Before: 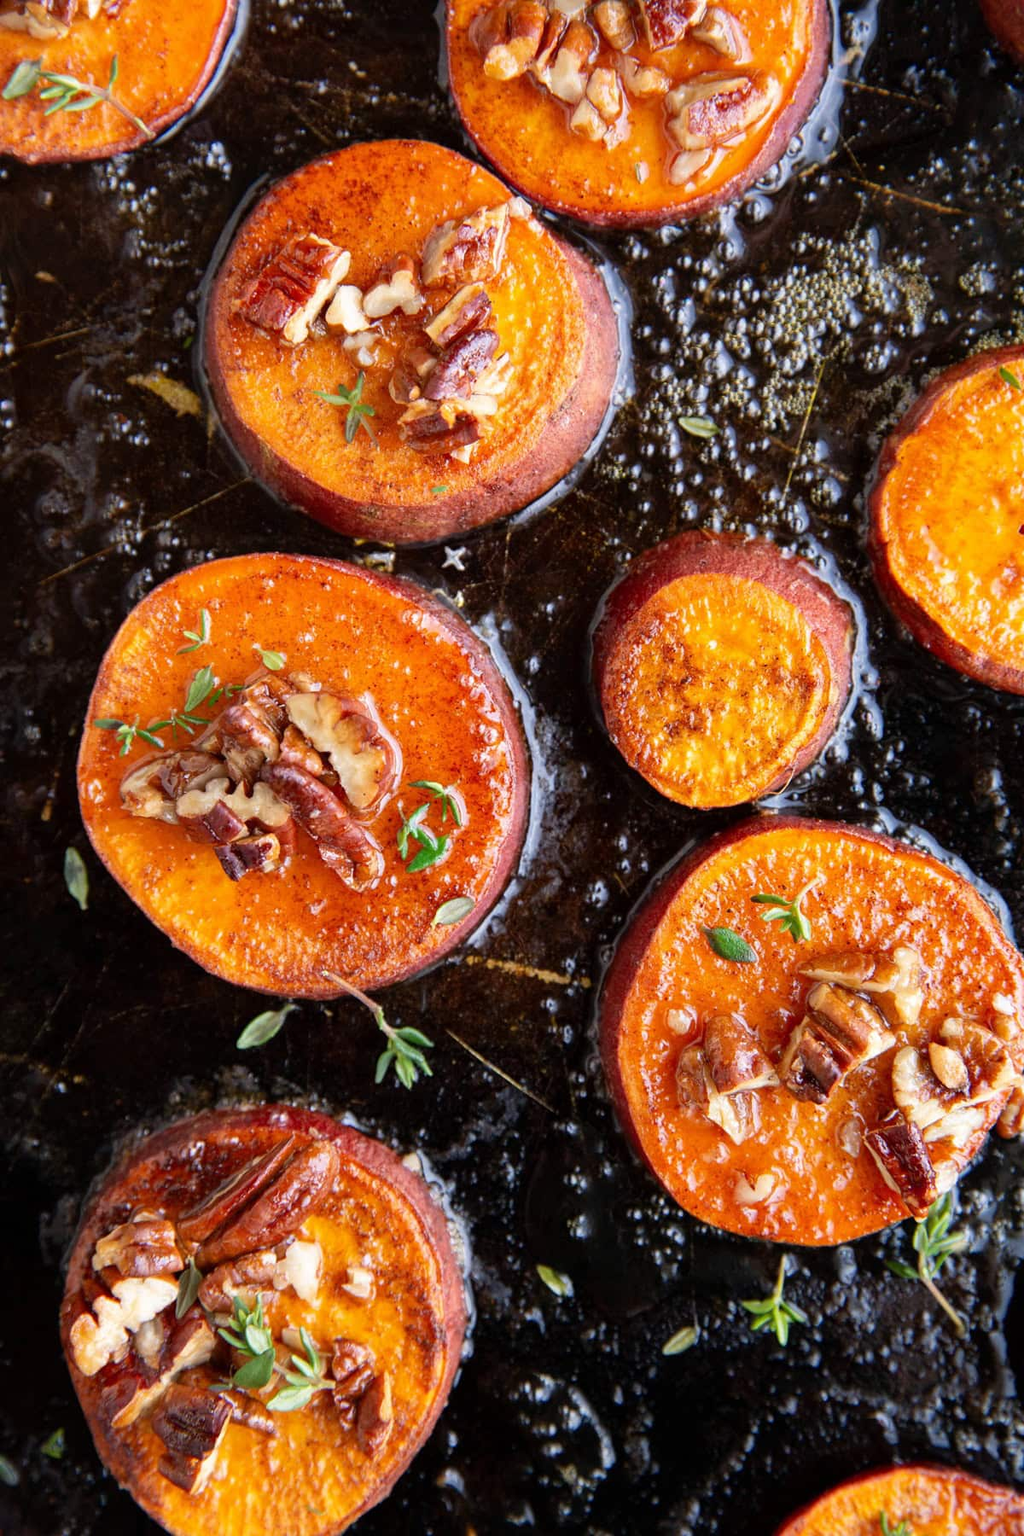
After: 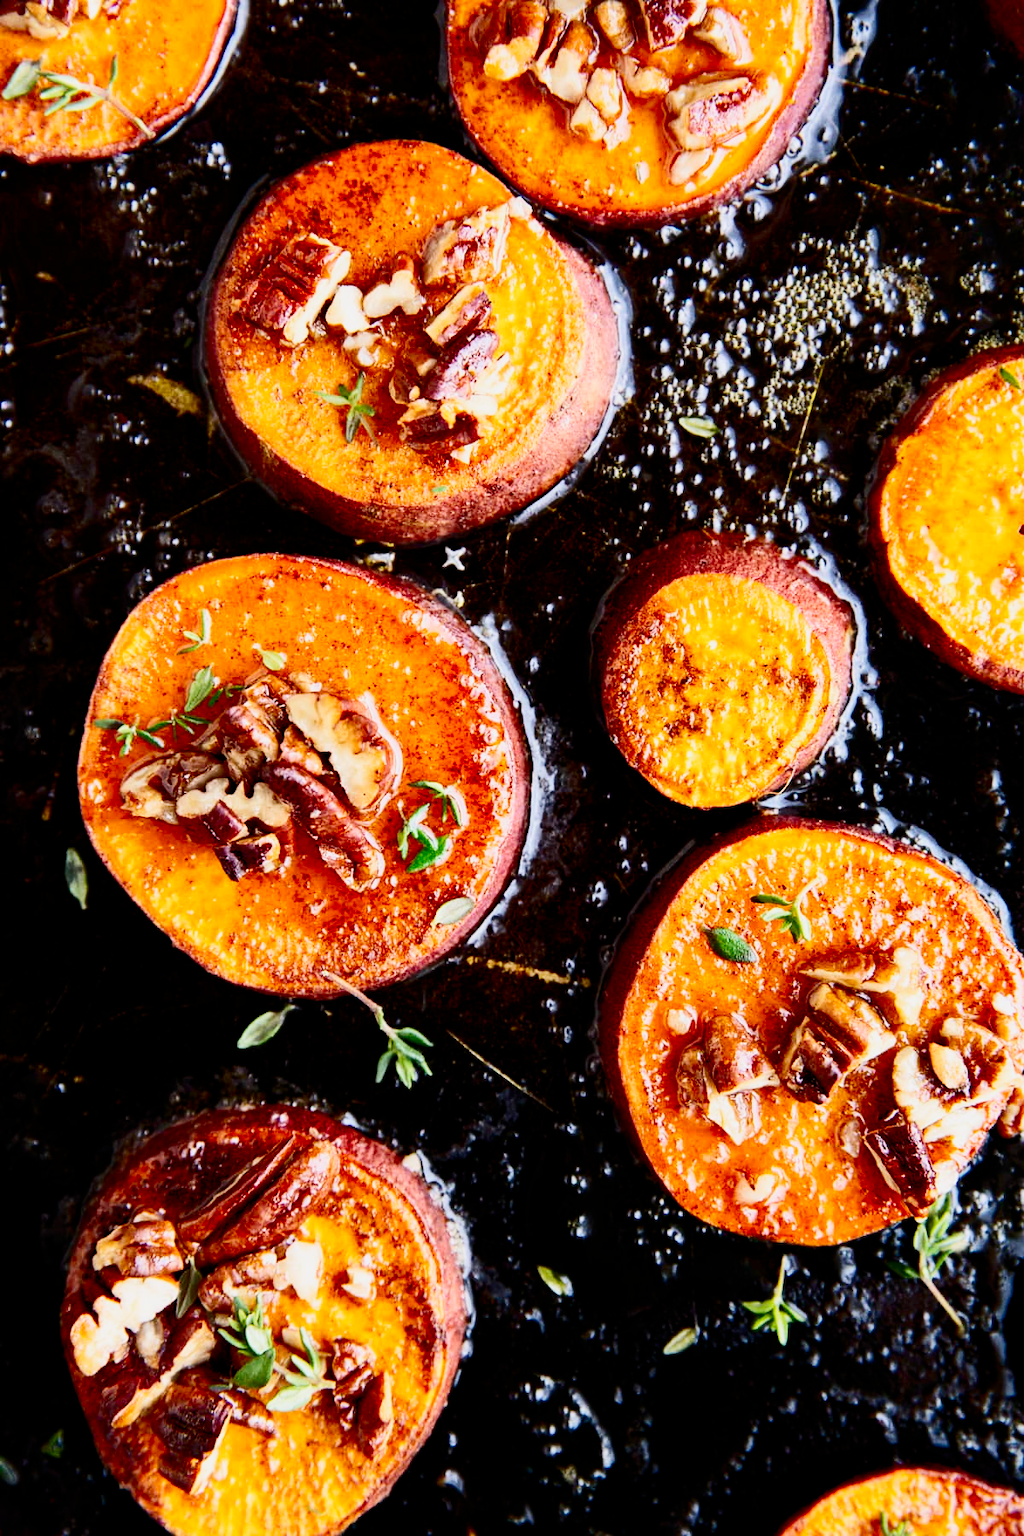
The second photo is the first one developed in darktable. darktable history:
exposure: exposure -0.02 EV, compensate exposure bias true, compensate highlight preservation false
filmic rgb: black relative exposure -7.65 EV, white relative exposure 4.56 EV, hardness 3.61, contrast 1.053, preserve chrominance no, color science v5 (2021), iterations of high-quality reconstruction 0
contrast brightness saturation: contrast 0.407, brightness 0.049, saturation 0.263
